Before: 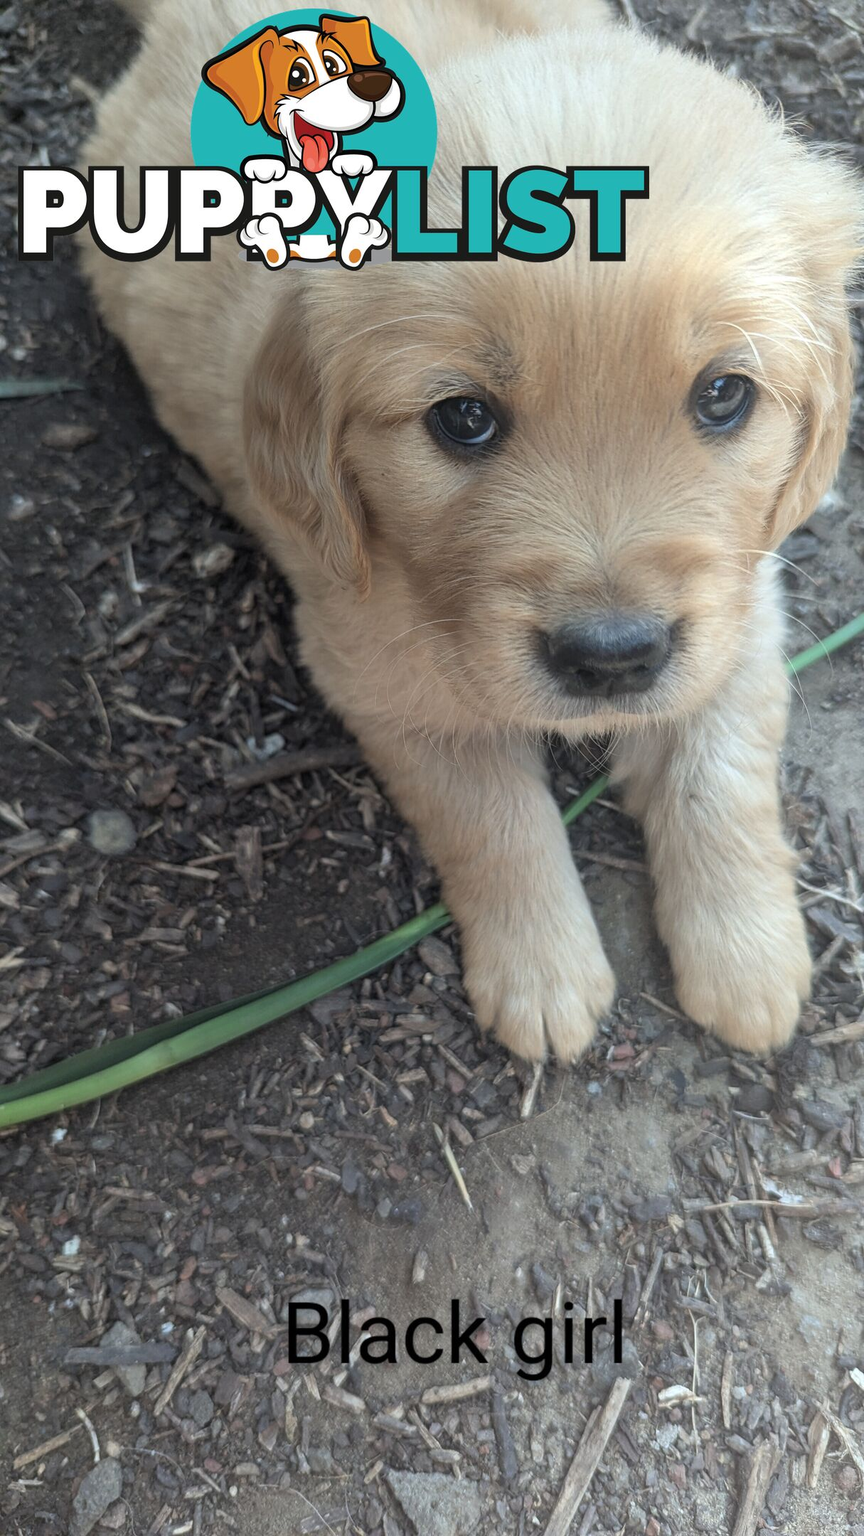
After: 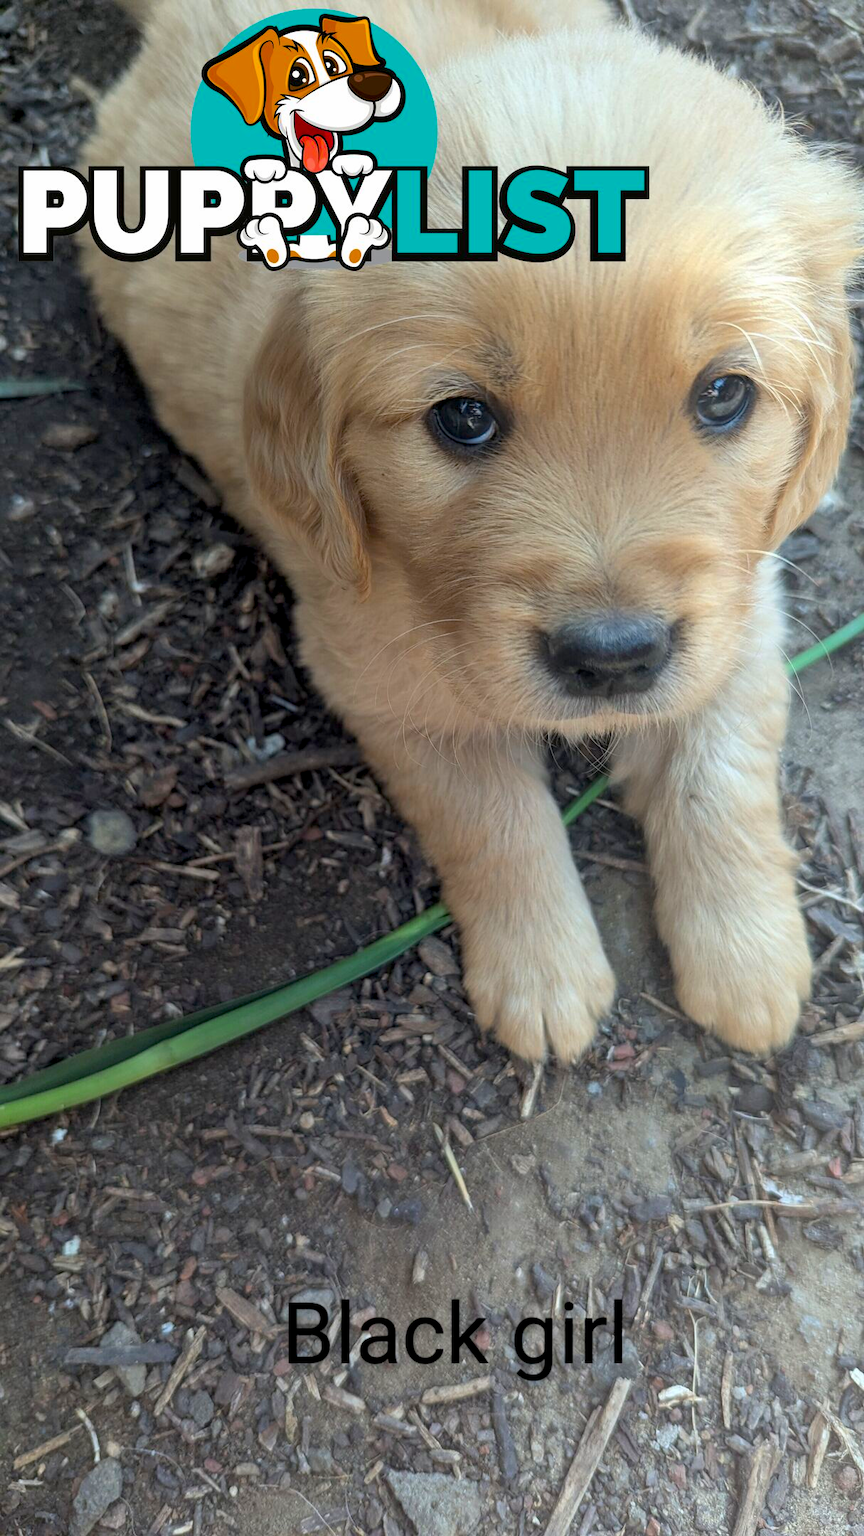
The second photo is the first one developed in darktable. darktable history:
color balance rgb: global offset › luminance -0.903%, perceptual saturation grading › global saturation 30.517%, global vibrance 20%
